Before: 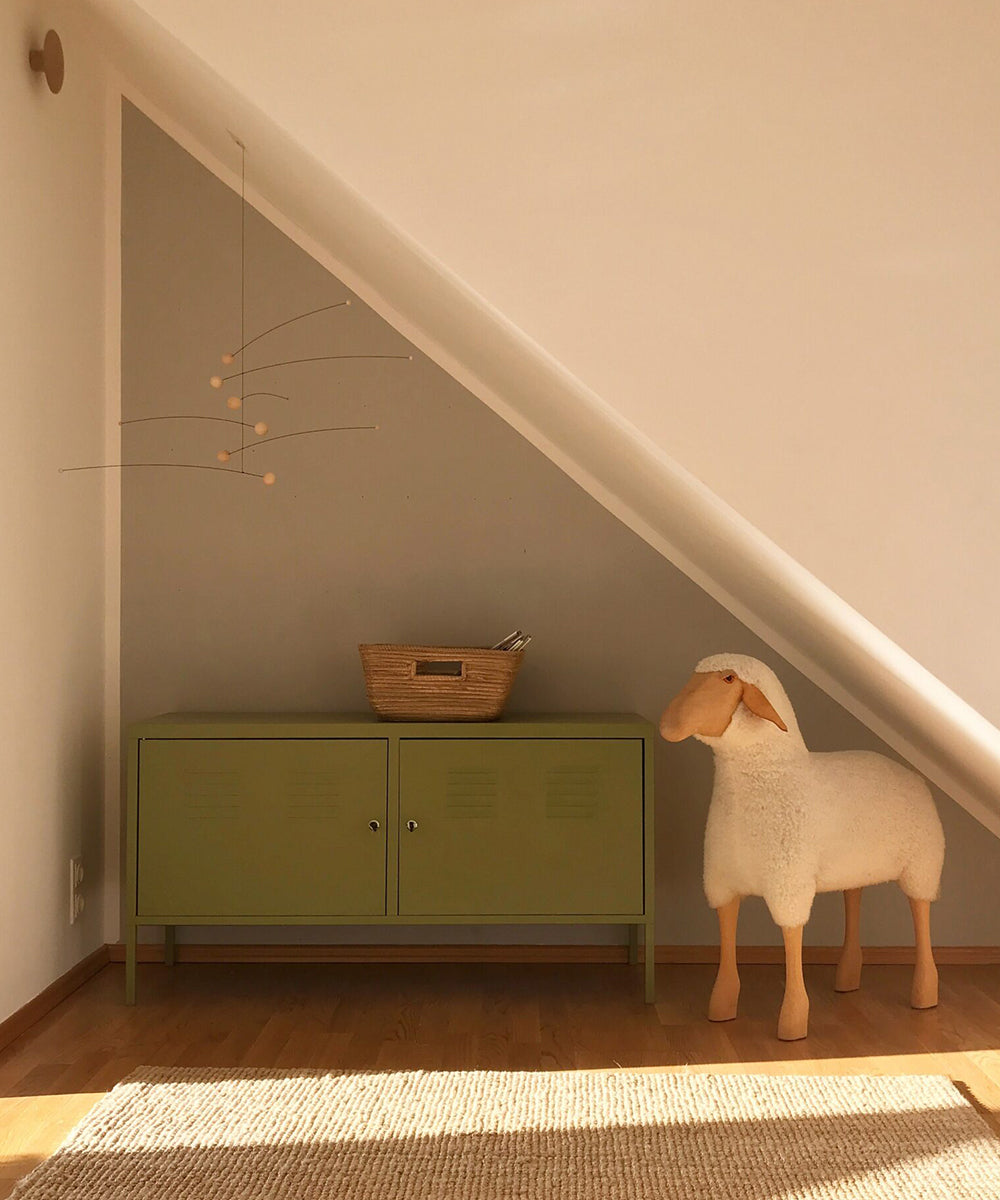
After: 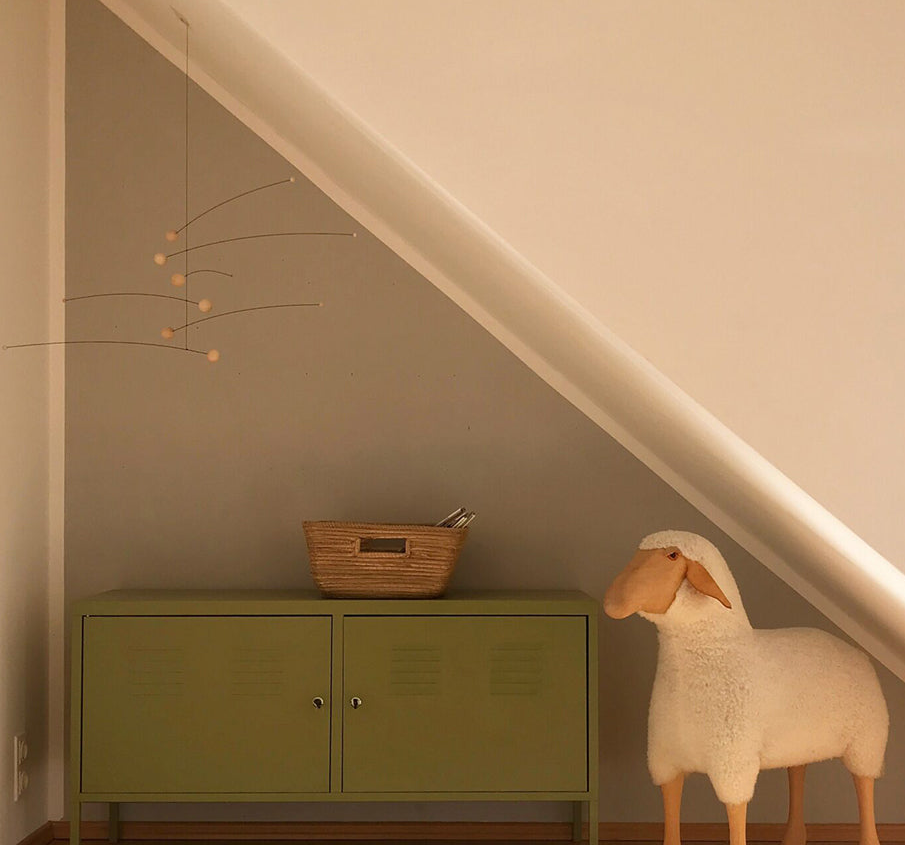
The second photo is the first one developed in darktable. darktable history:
crop: left 5.692%, top 10.308%, right 3.763%, bottom 19.231%
